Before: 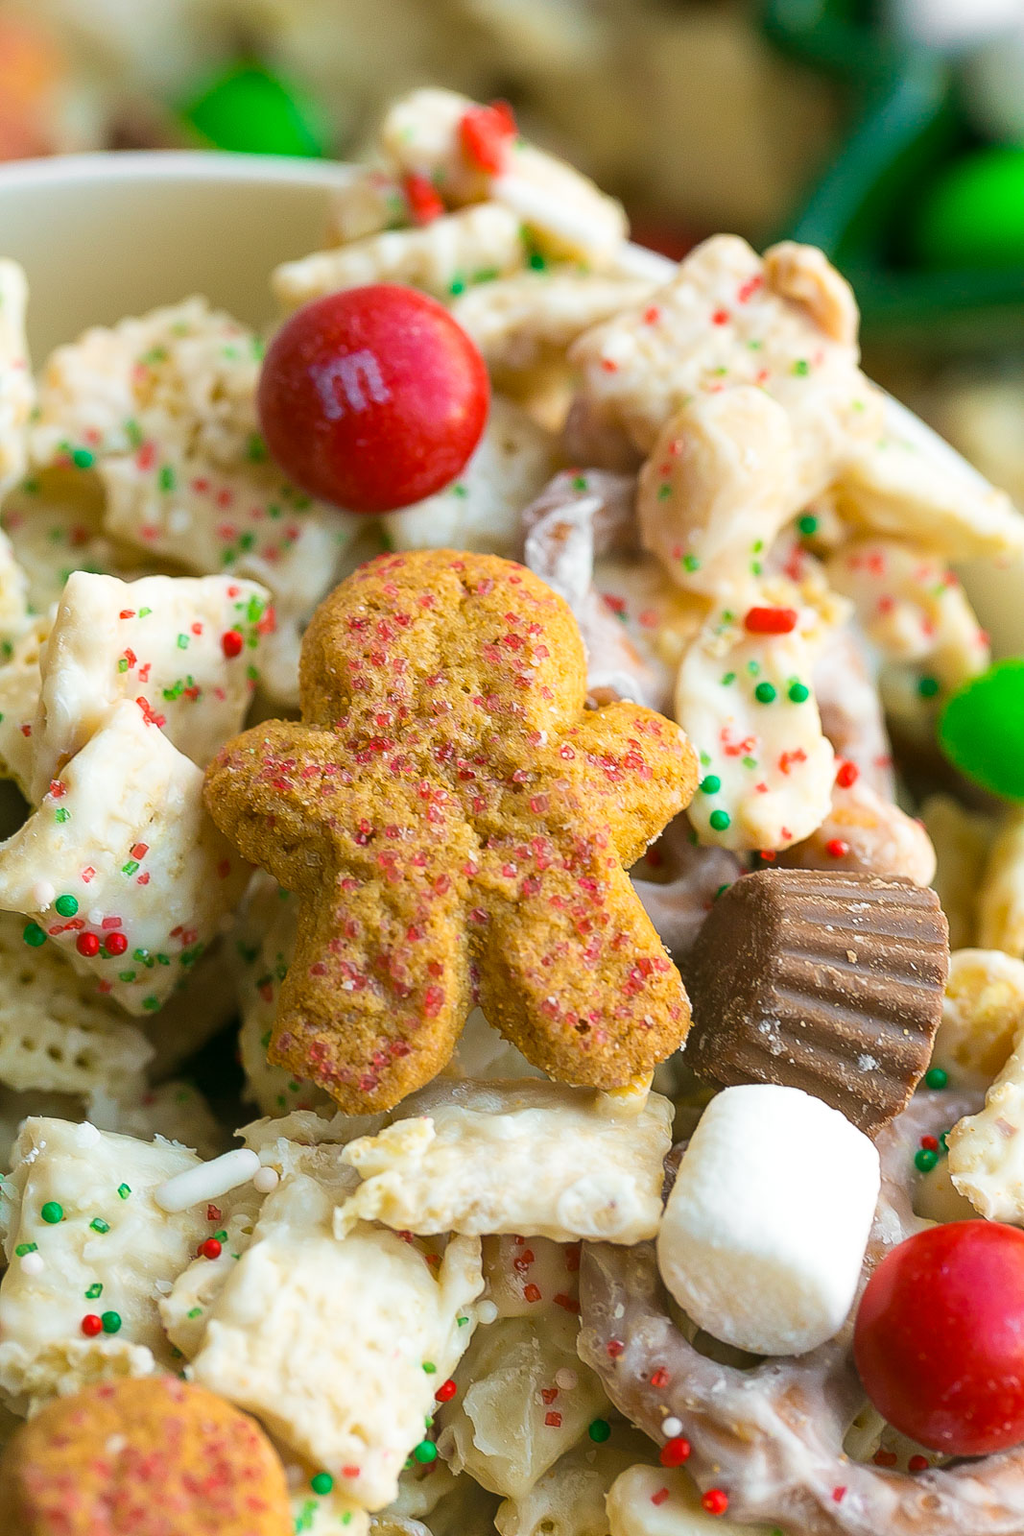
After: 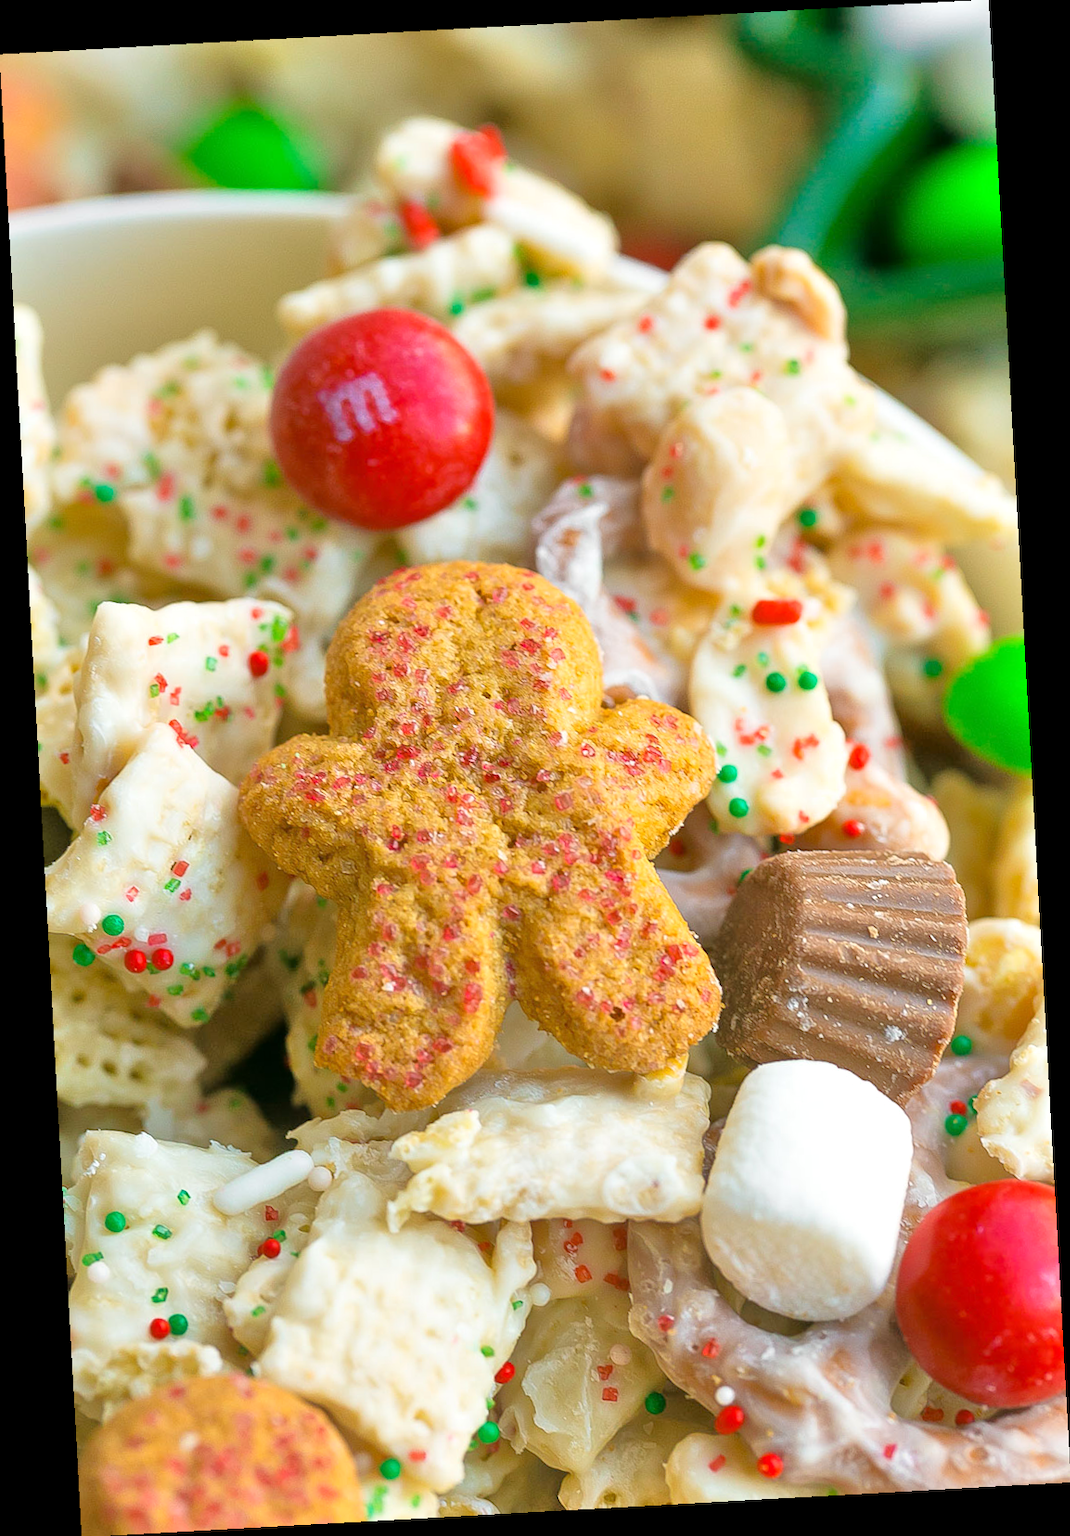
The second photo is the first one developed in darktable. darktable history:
tone equalizer: -7 EV 0.15 EV, -6 EV 0.6 EV, -5 EV 1.15 EV, -4 EV 1.33 EV, -3 EV 1.15 EV, -2 EV 0.6 EV, -1 EV 0.15 EV, mask exposure compensation -0.5 EV
rotate and perspective: rotation -3.18°, automatic cropping off
